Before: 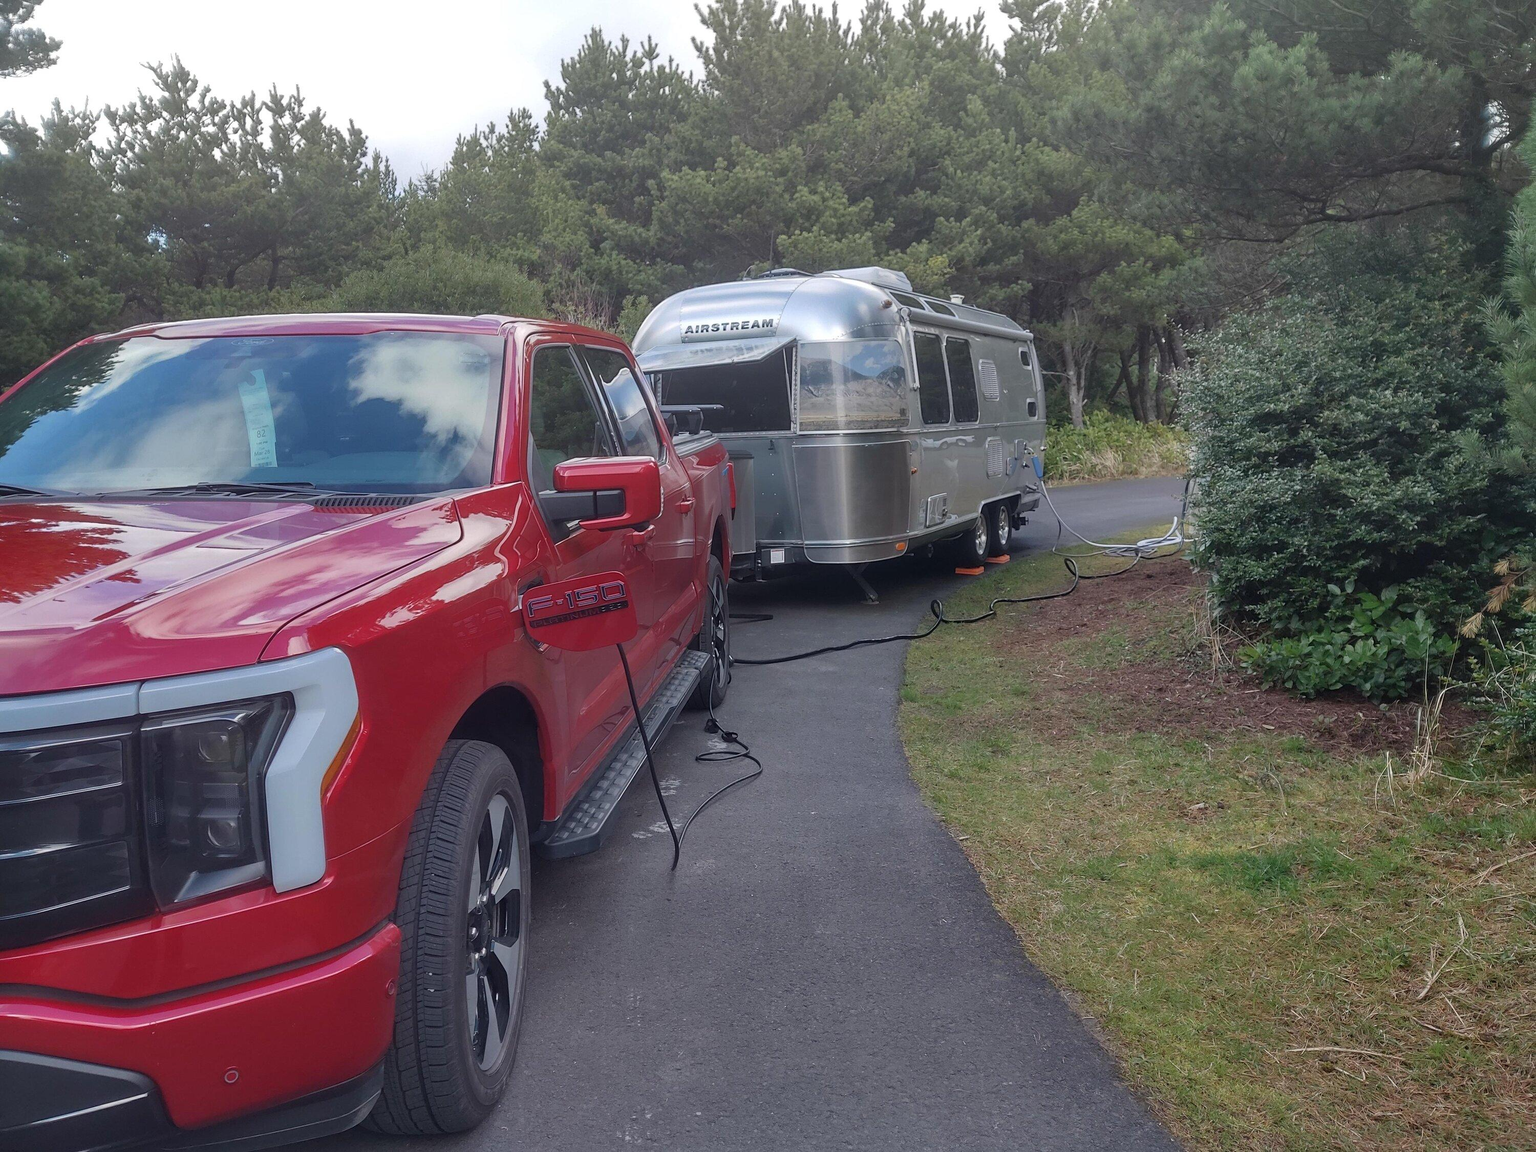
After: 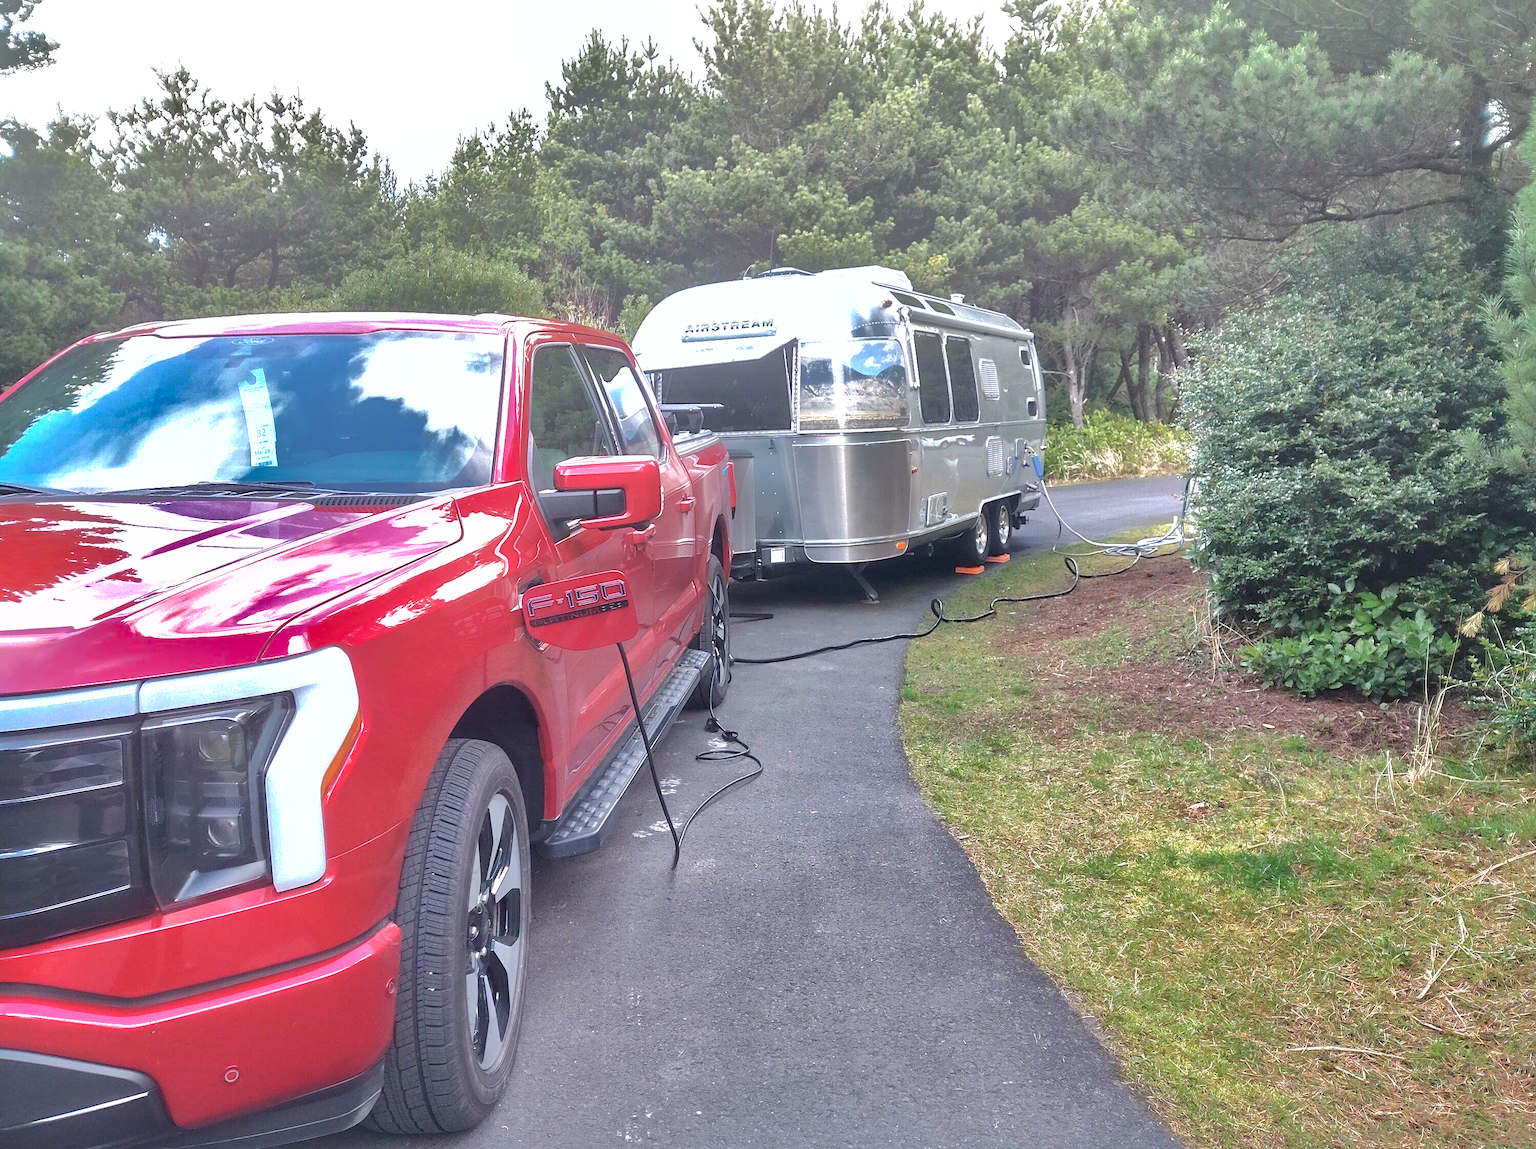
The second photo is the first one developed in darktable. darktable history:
contrast brightness saturation: saturation -0.064
tone equalizer: edges refinement/feathering 500, mask exposure compensation -1.57 EV, preserve details no
crop: top 0.117%, bottom 0.105%
shadows and highlights: shadows -18.58, highlights -73.4
exposure: black level correction 0.001, exposure 1.649 EV, compensate exposure bias true, compensate highlight preservation false
